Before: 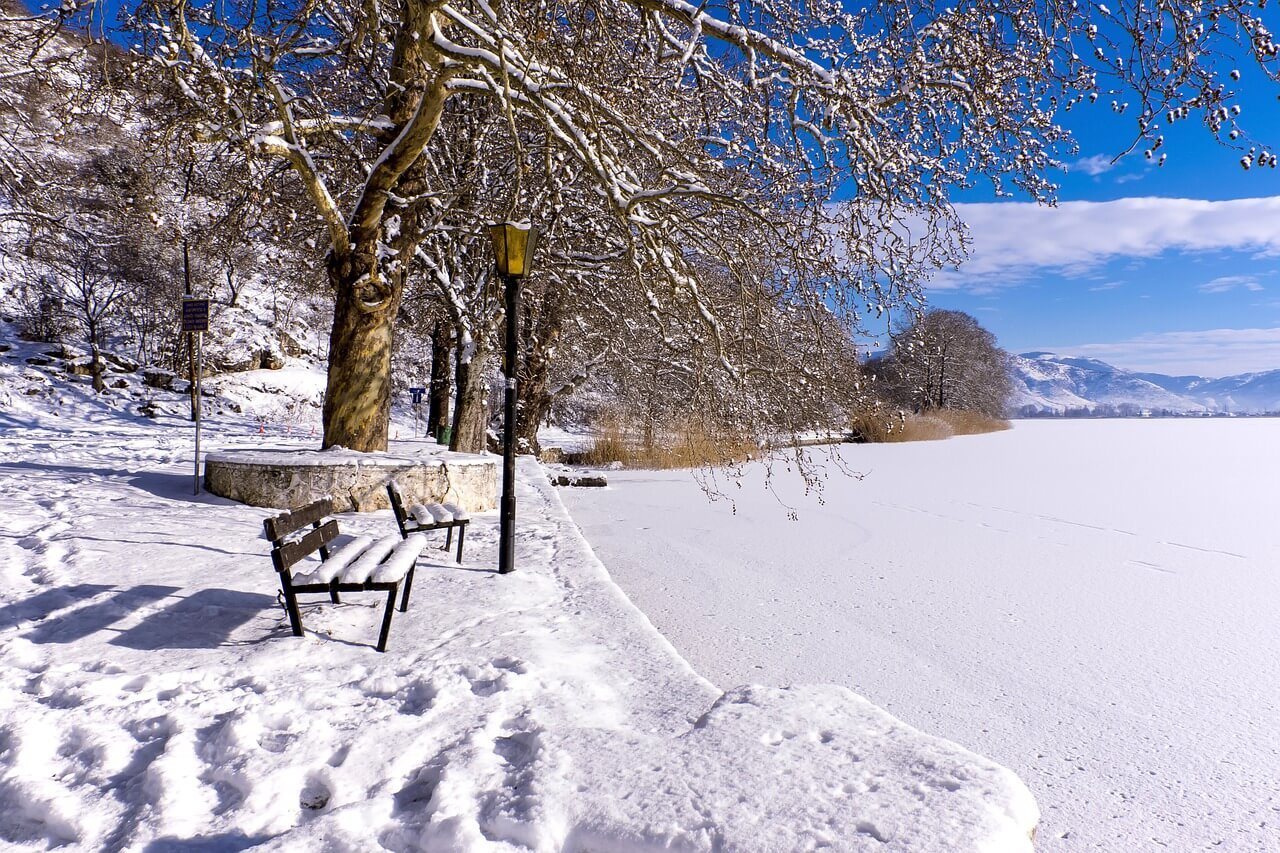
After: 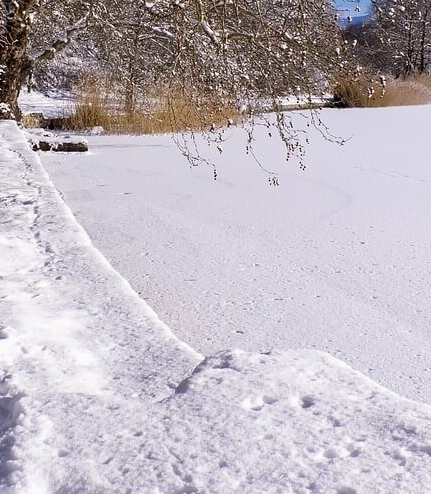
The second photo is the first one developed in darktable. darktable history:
crop: left 40.621%, top 39.299%, right 25.689%, bottom 2.724%
exposure: exposure -0.045 EV, compensate exposure bias true, compensate highlight preservation false
